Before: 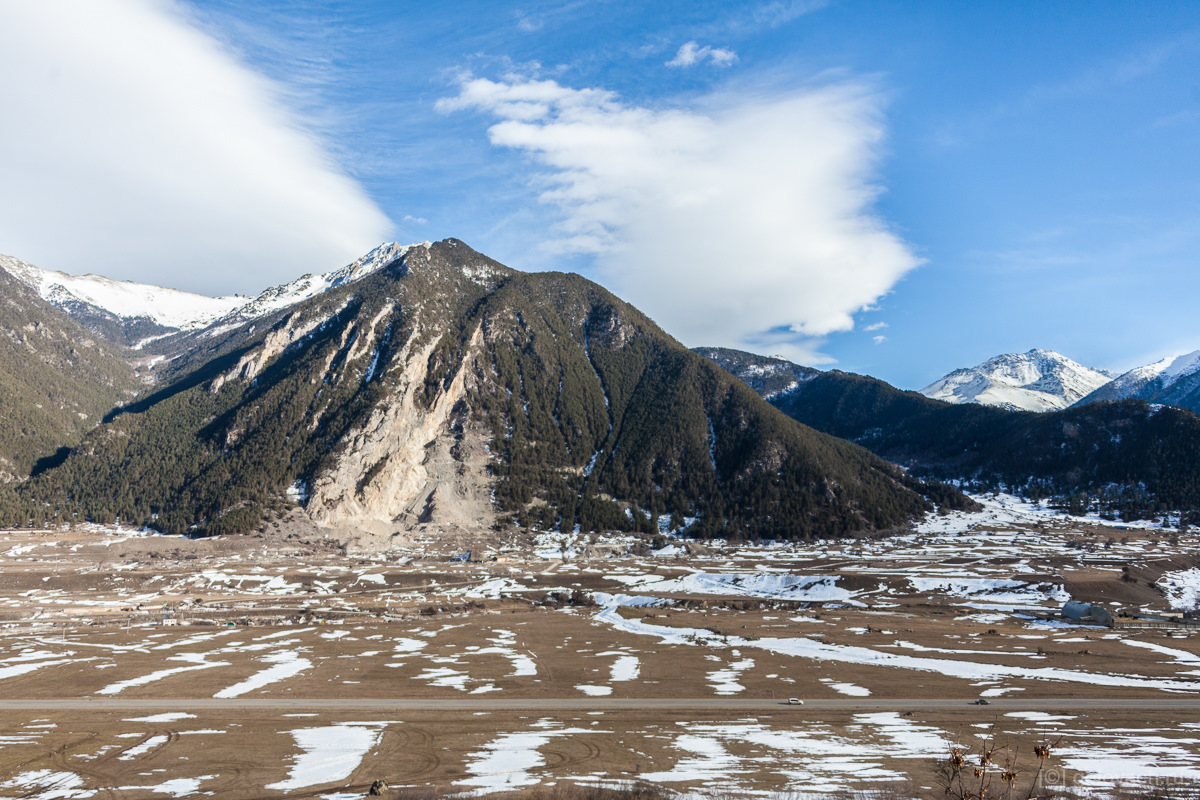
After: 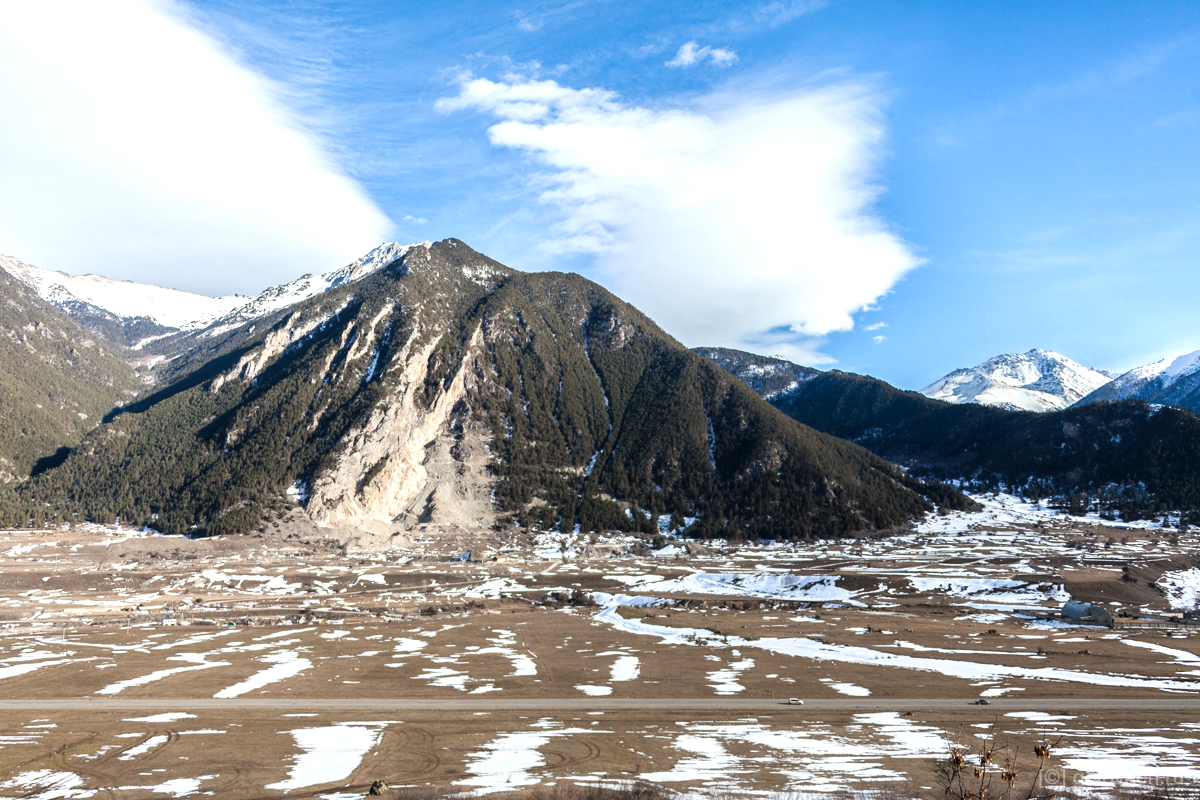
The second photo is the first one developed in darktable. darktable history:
tone equalizer: -8 EV -0.427 EV, -7 EV -0.356 EV, -6 EV -0.328 EV, -5 EV -0.237 EV, -3 EV 0.203 EV, -2 EV 0.356 EV, -1 EV 0.387 EV, +0 EV 0.387 EV, mask exposure compensation -0.495 EV
